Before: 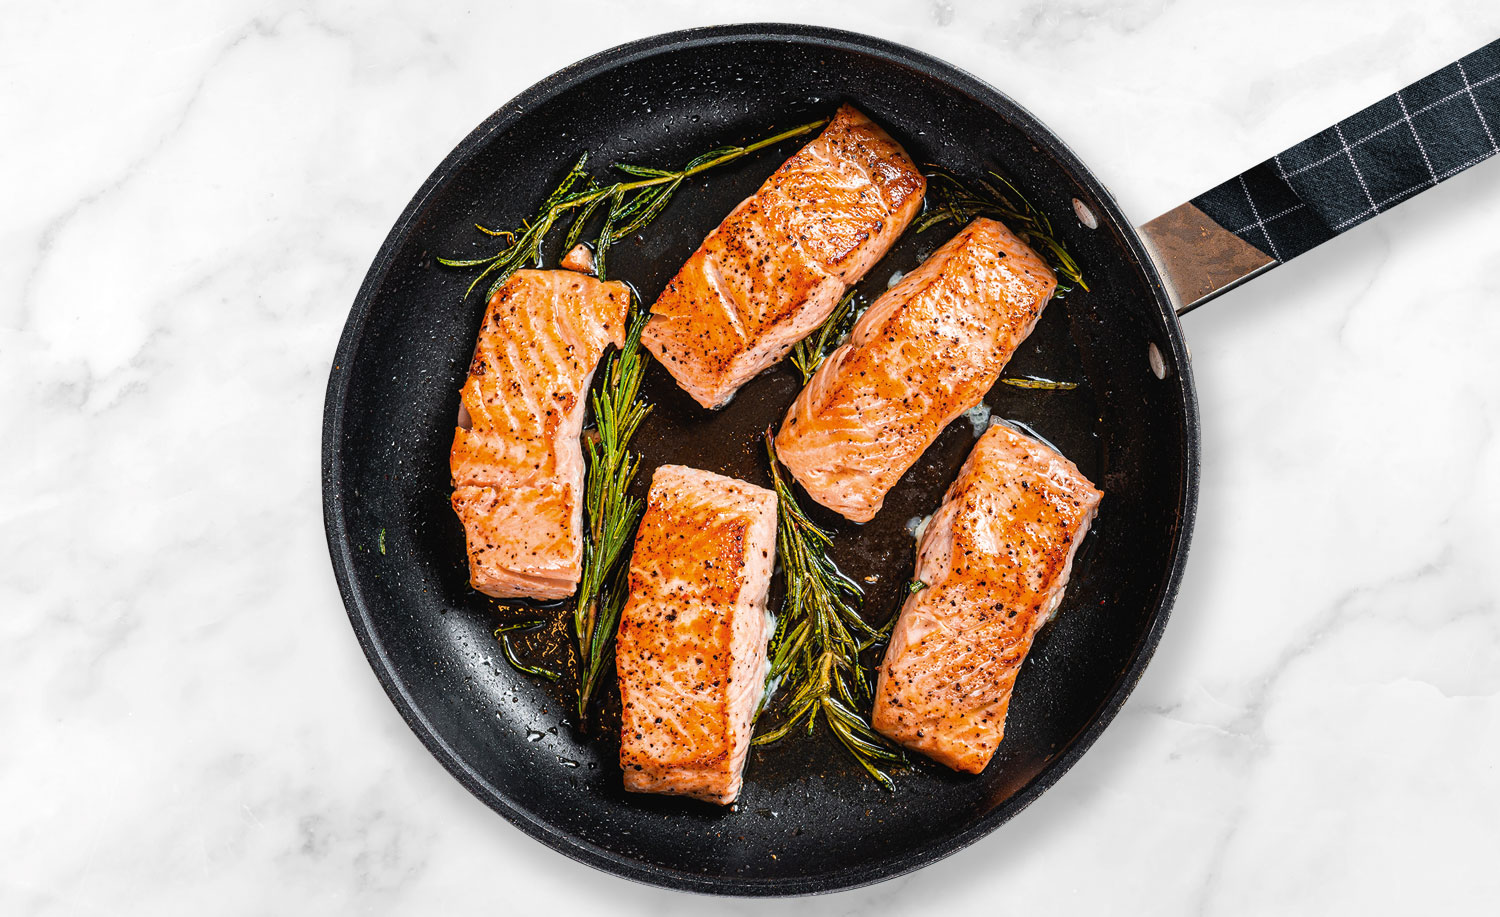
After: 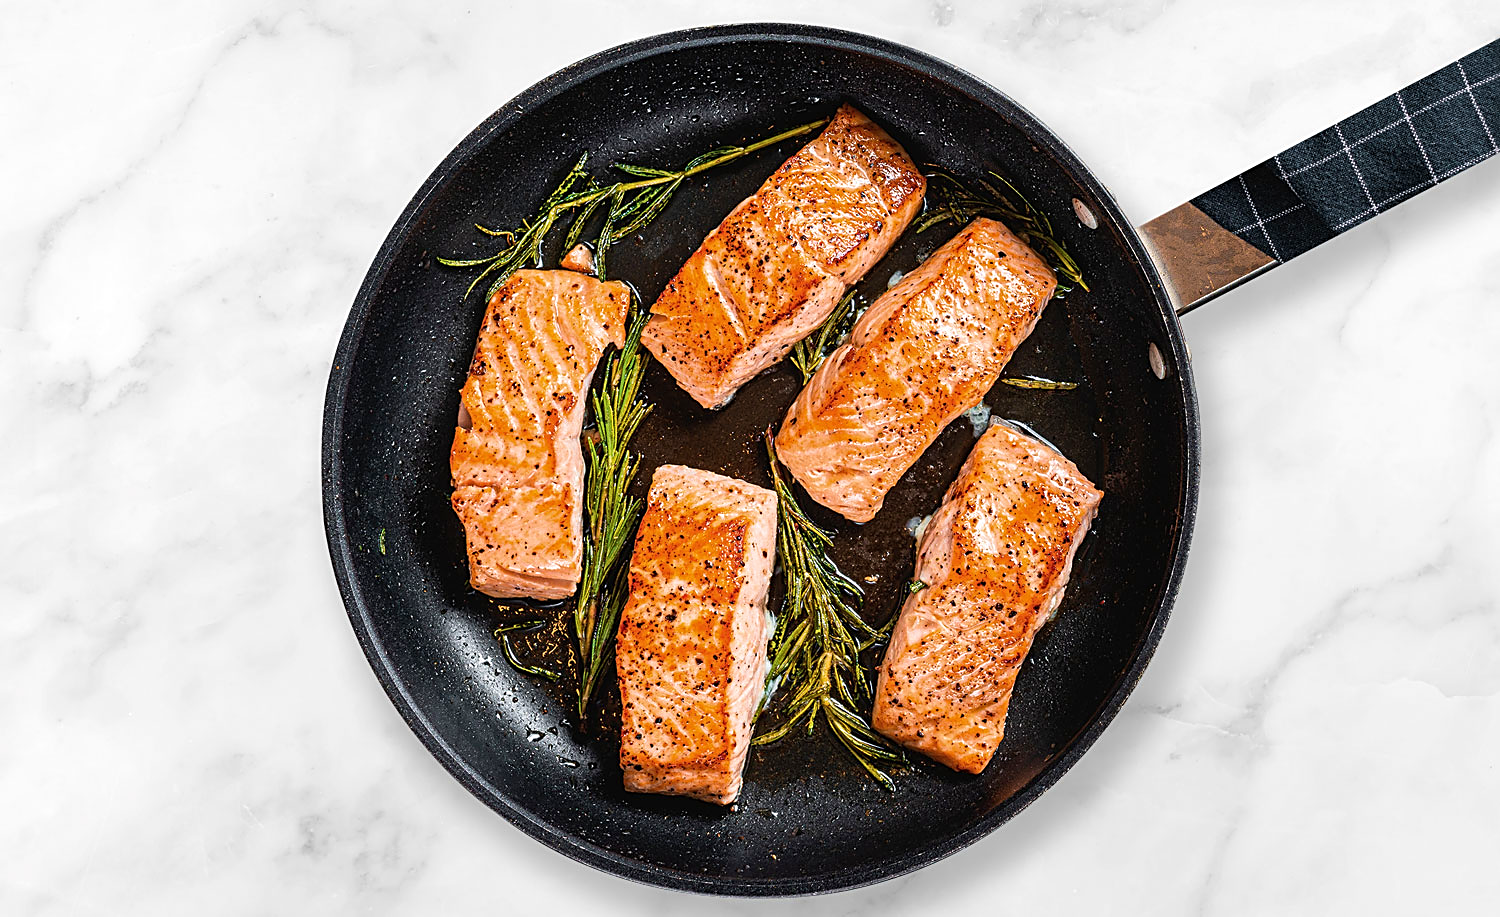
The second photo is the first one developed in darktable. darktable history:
sharpen: on, module defaults
velvia: strength 29.43%
